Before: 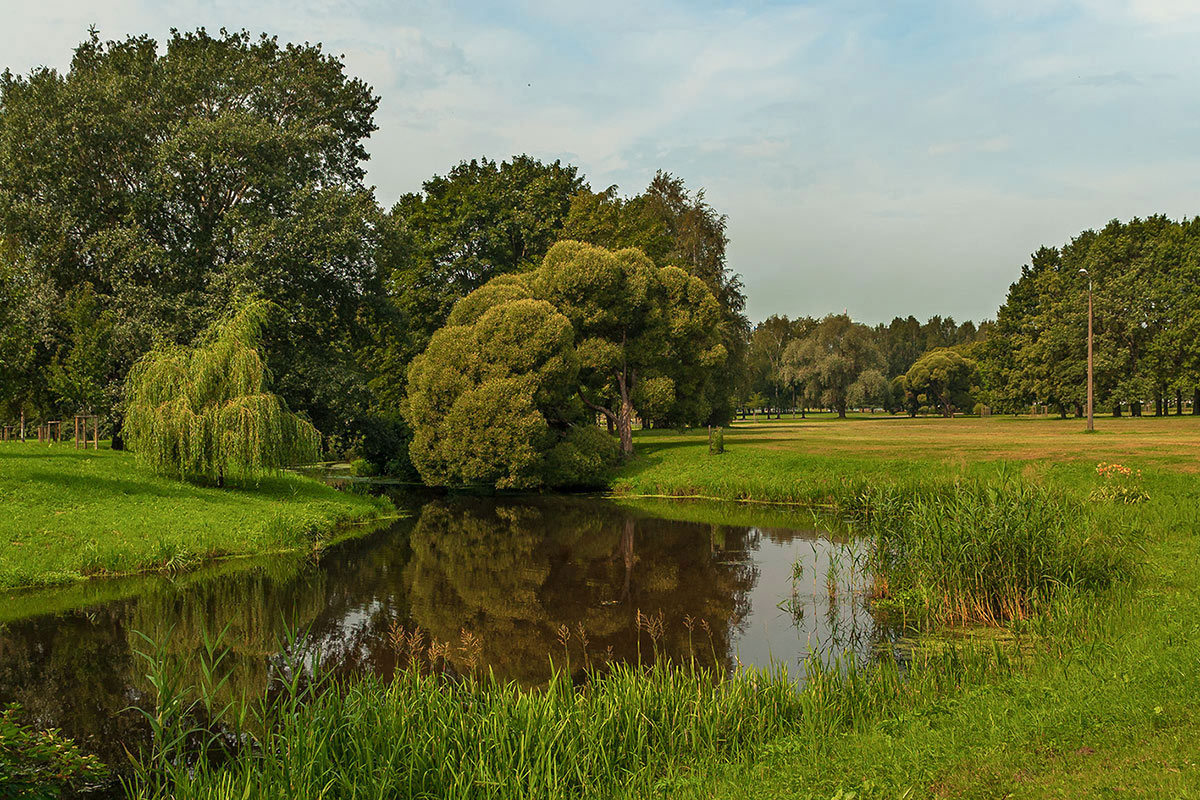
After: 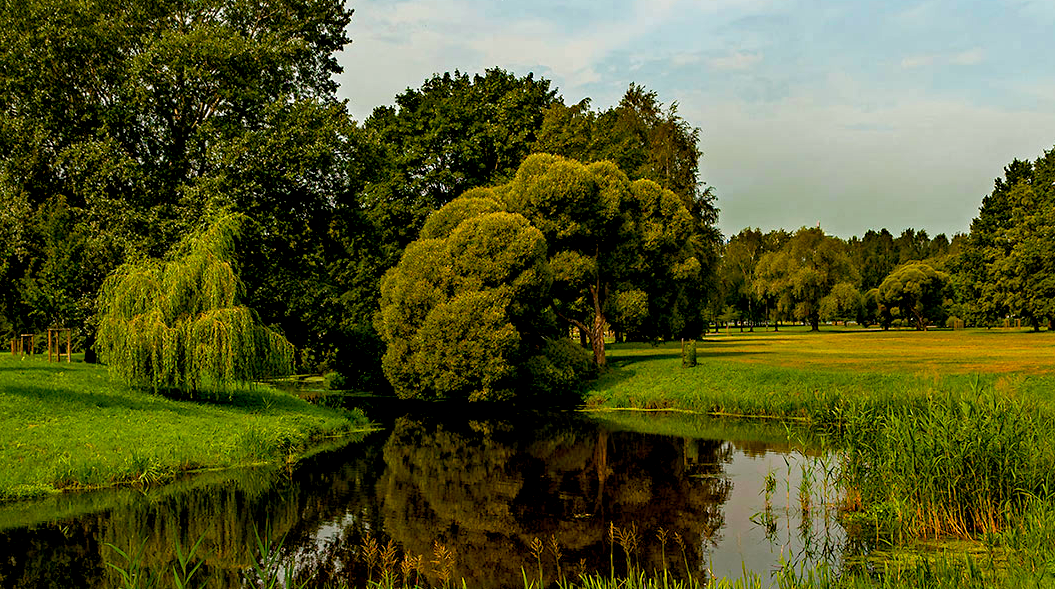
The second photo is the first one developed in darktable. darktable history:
crop and rotate: left 2.292%, top 10.983%, right 9.712%, bottom 15.287%
color balance rgb: global offset › luminance -1.012%, perceptual saturation grading › global saturation 39.37%, perceptual saturation grading › highlights -25.011%, perceptual saturation grading › mid-tones 35.141%, perceptual saturation grading › shadows 35.296%
haze removal: strength 0.301, distance 0.255, compatibility mode true, adaptive false
exposure: black level correction 0.009, exposure 0.113 EV, compensate exposure bias true, compensate highlight preservation false
